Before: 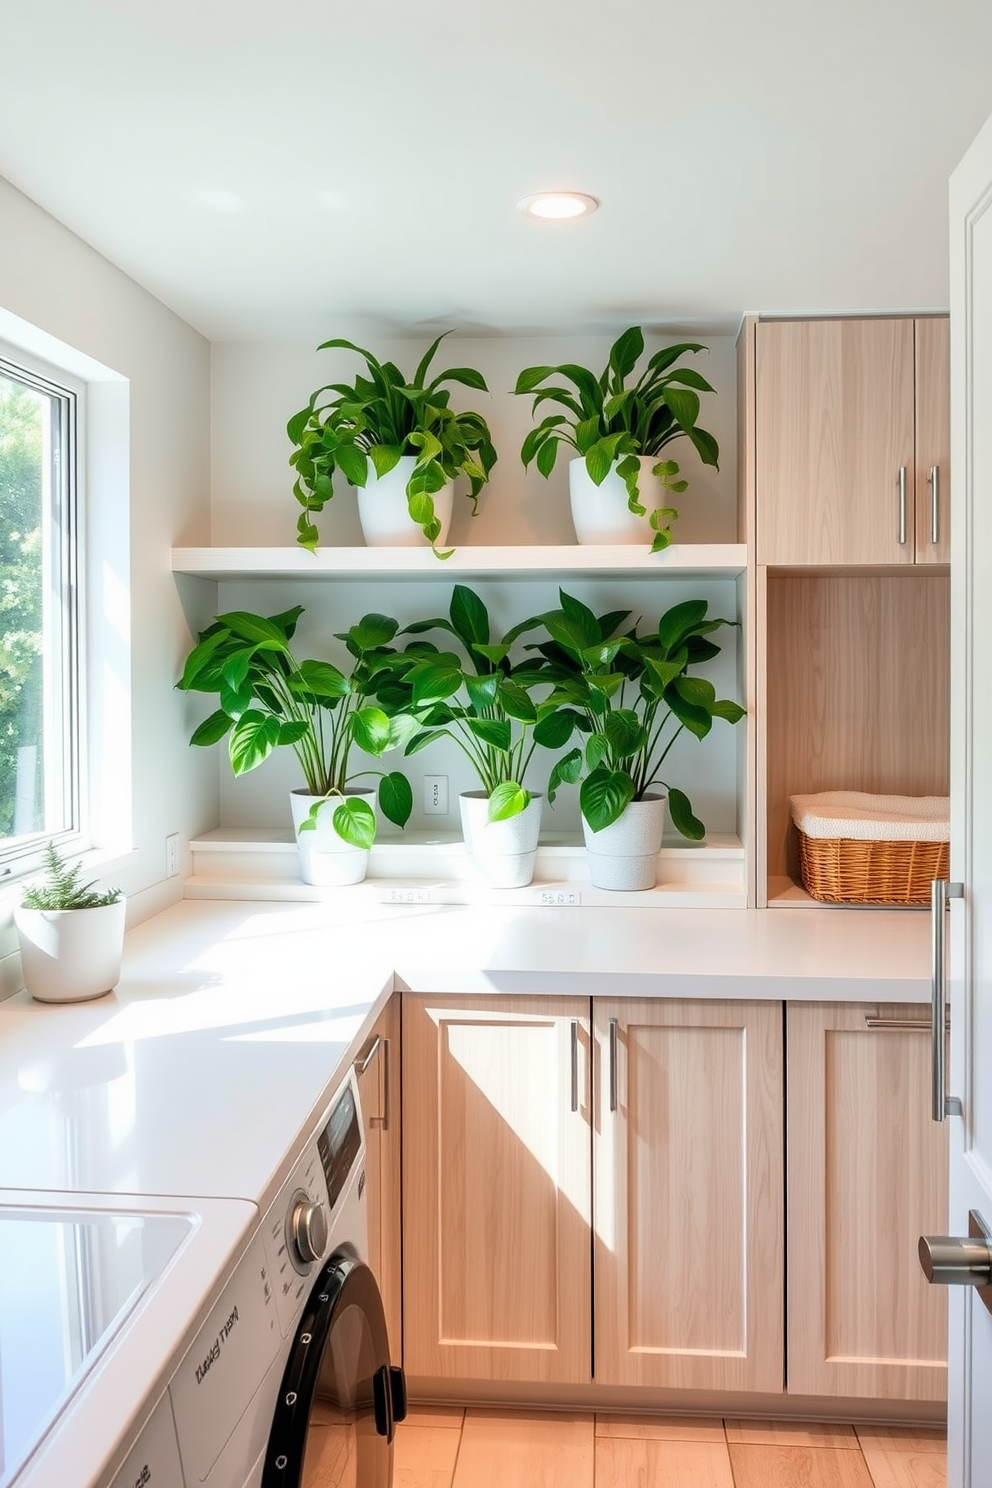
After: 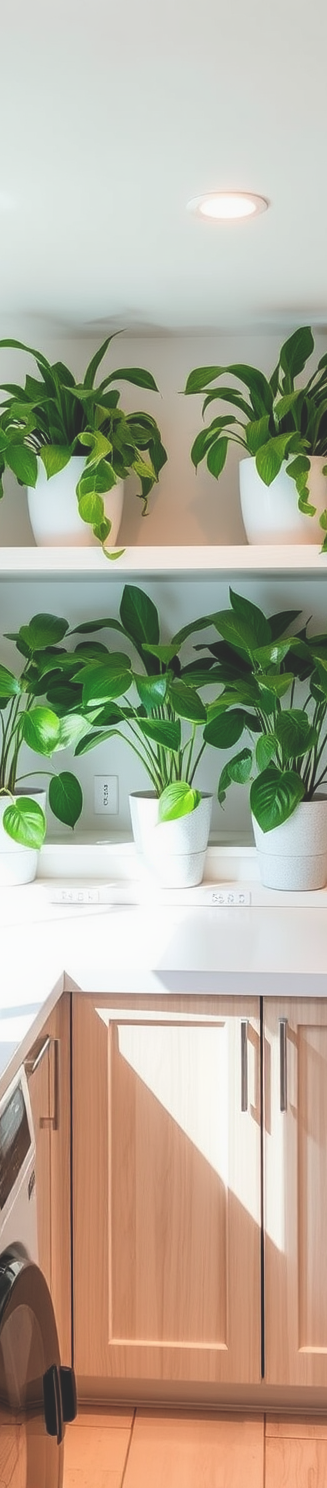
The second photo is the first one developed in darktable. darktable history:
exposure: black level correction -0.022, exposure -0.038 EV, compensate highlight preservation false
crop: left 33.288%, right 33.701%
